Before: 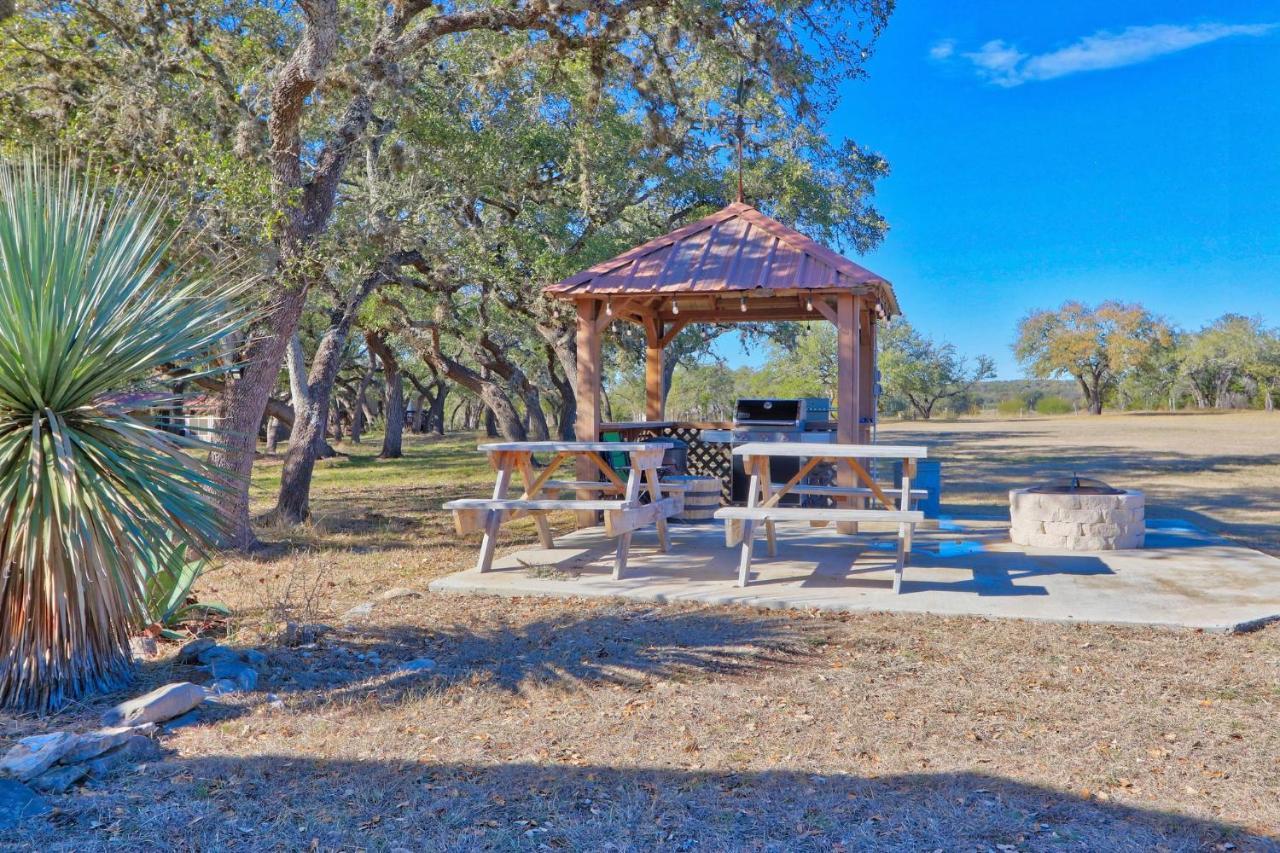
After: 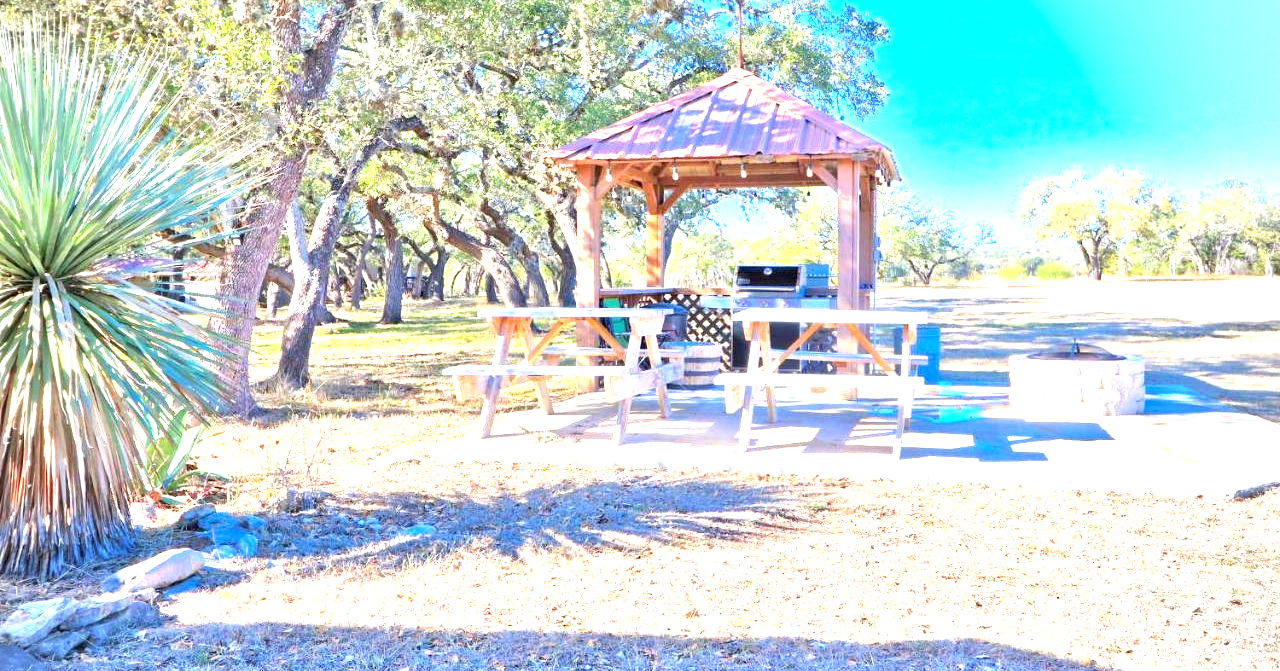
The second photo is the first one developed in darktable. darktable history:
exposure: black level correction 0.001, exposure 2 EV, compensate highlight preservation false
crop and rotate: top 15.774%, bottom 5.506%
vignetting: on, module defaults
